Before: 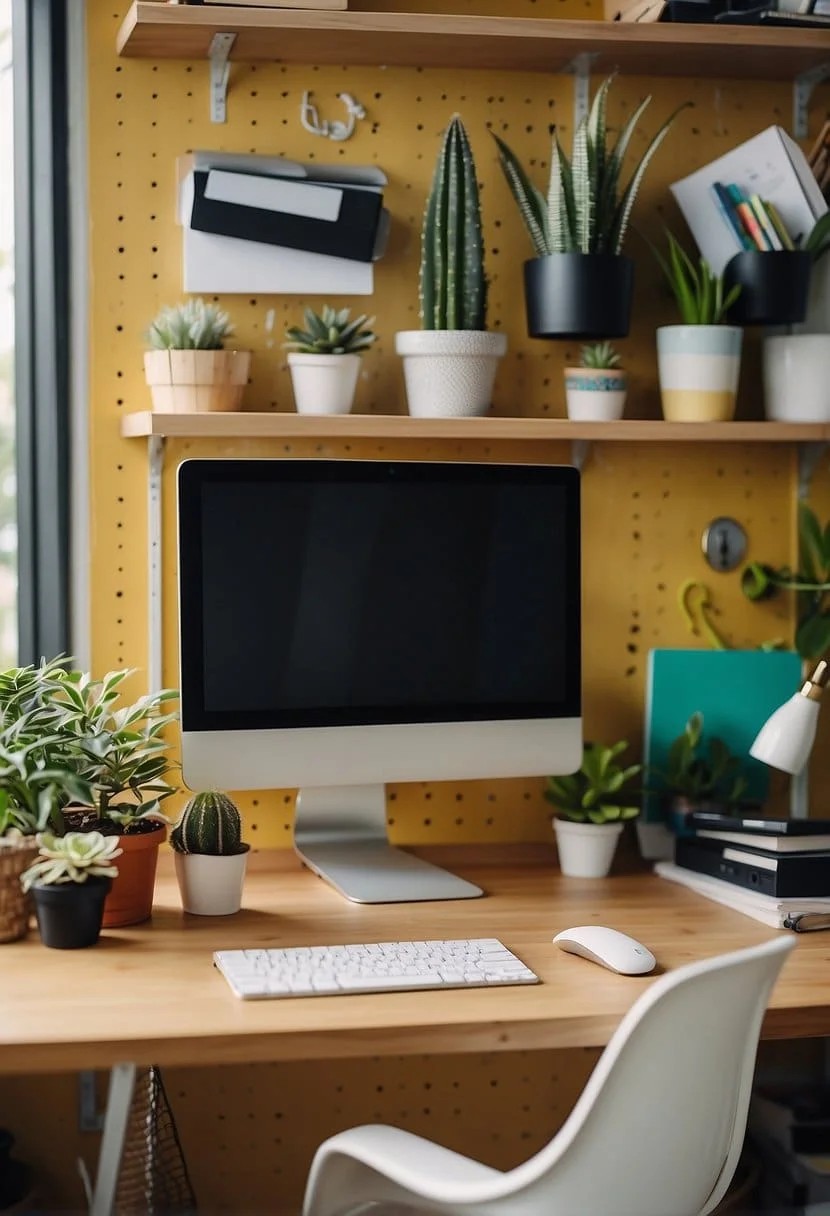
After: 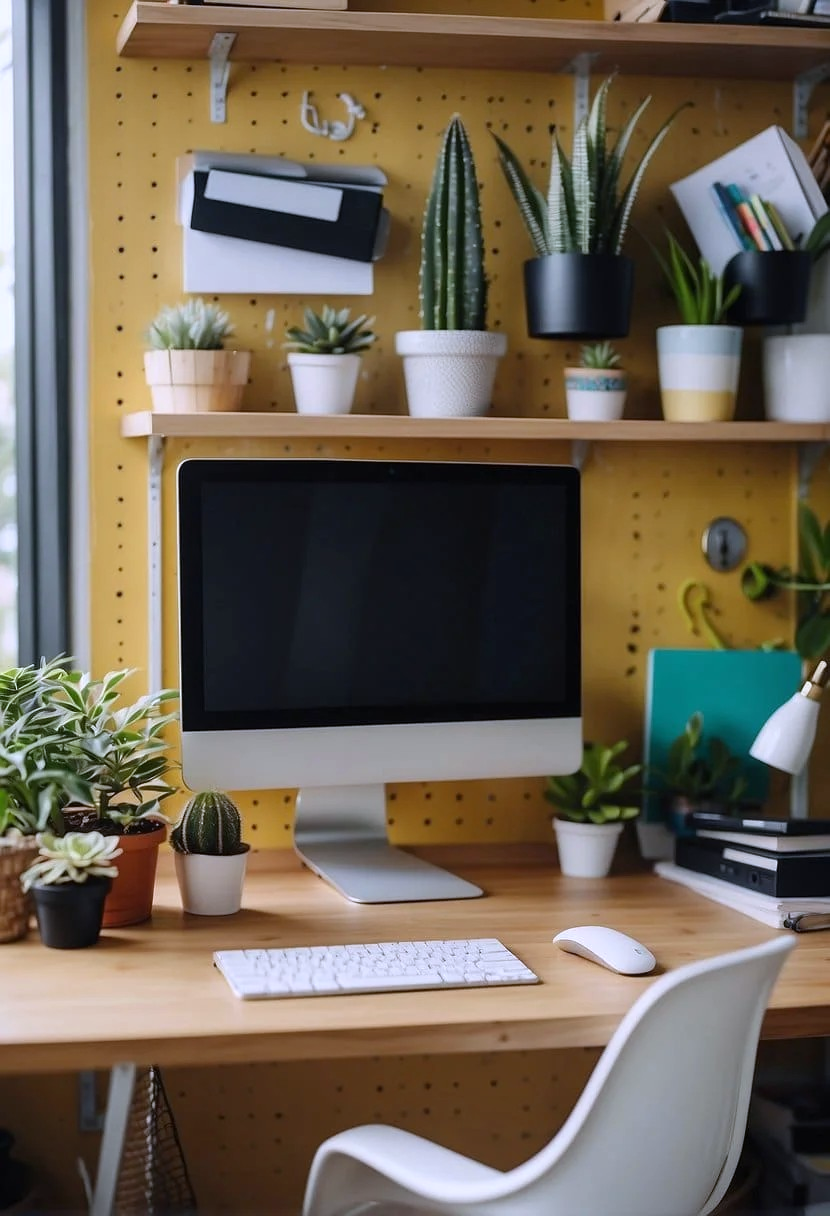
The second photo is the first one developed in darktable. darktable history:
bloom: size 15%, threshold 97%, strength 7%
white balance: red 0.967, blue 1.119, emerald 0.756
